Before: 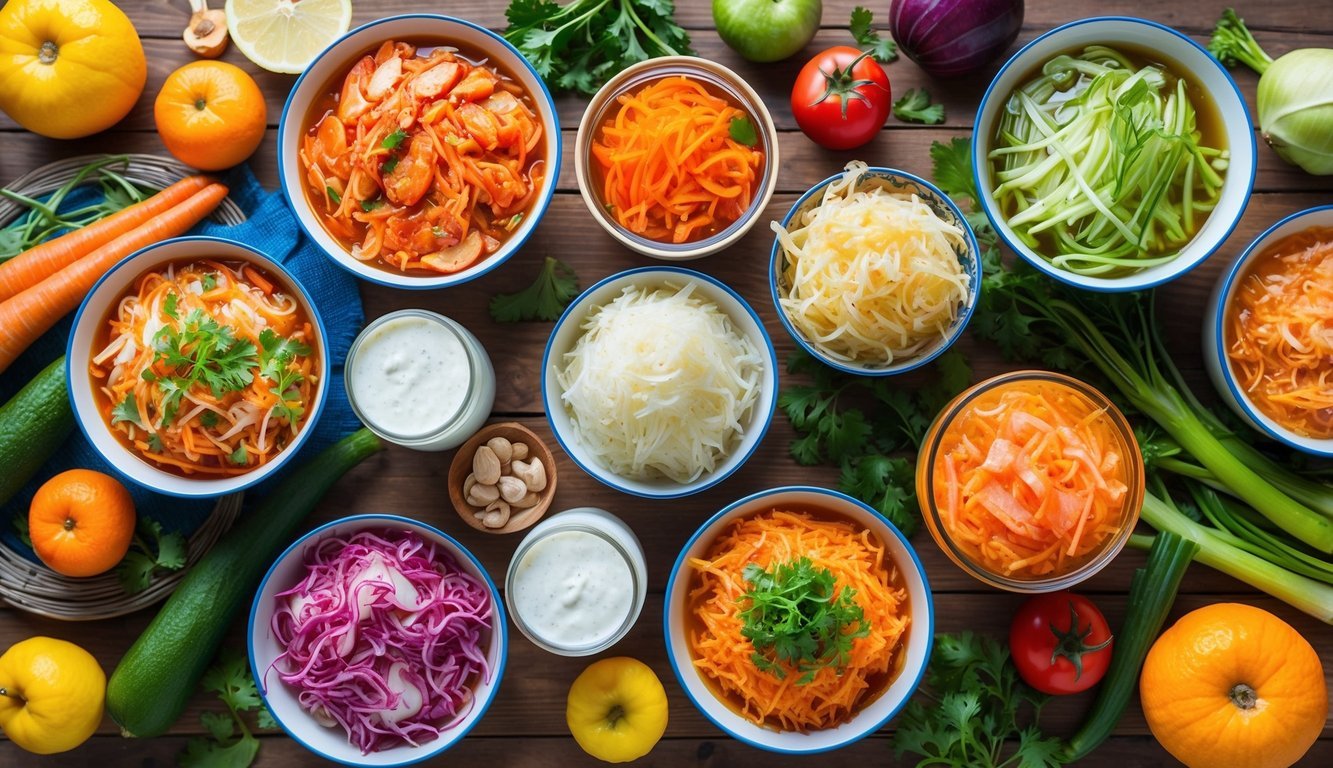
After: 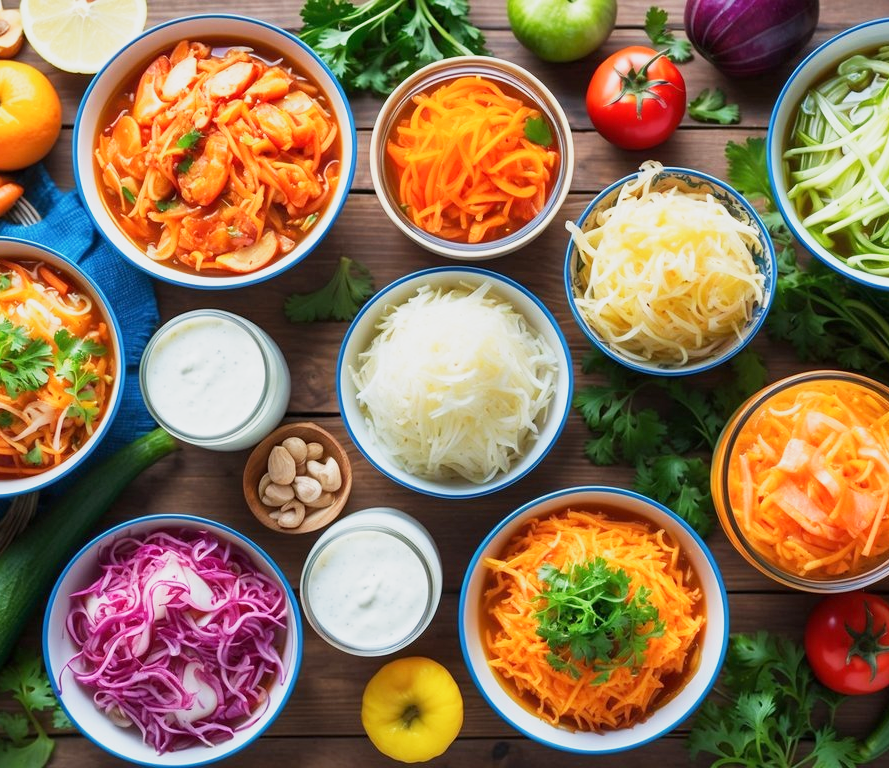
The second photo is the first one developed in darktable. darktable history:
base curve: curves: ch0 [(0, 0) (0.088, 0.125) (0.176, 0.251) (0.354, 0.501) (0.613, 0.749) (1, 0.877)], preserve colors none
crop: left 15.407%, right 17.898%
